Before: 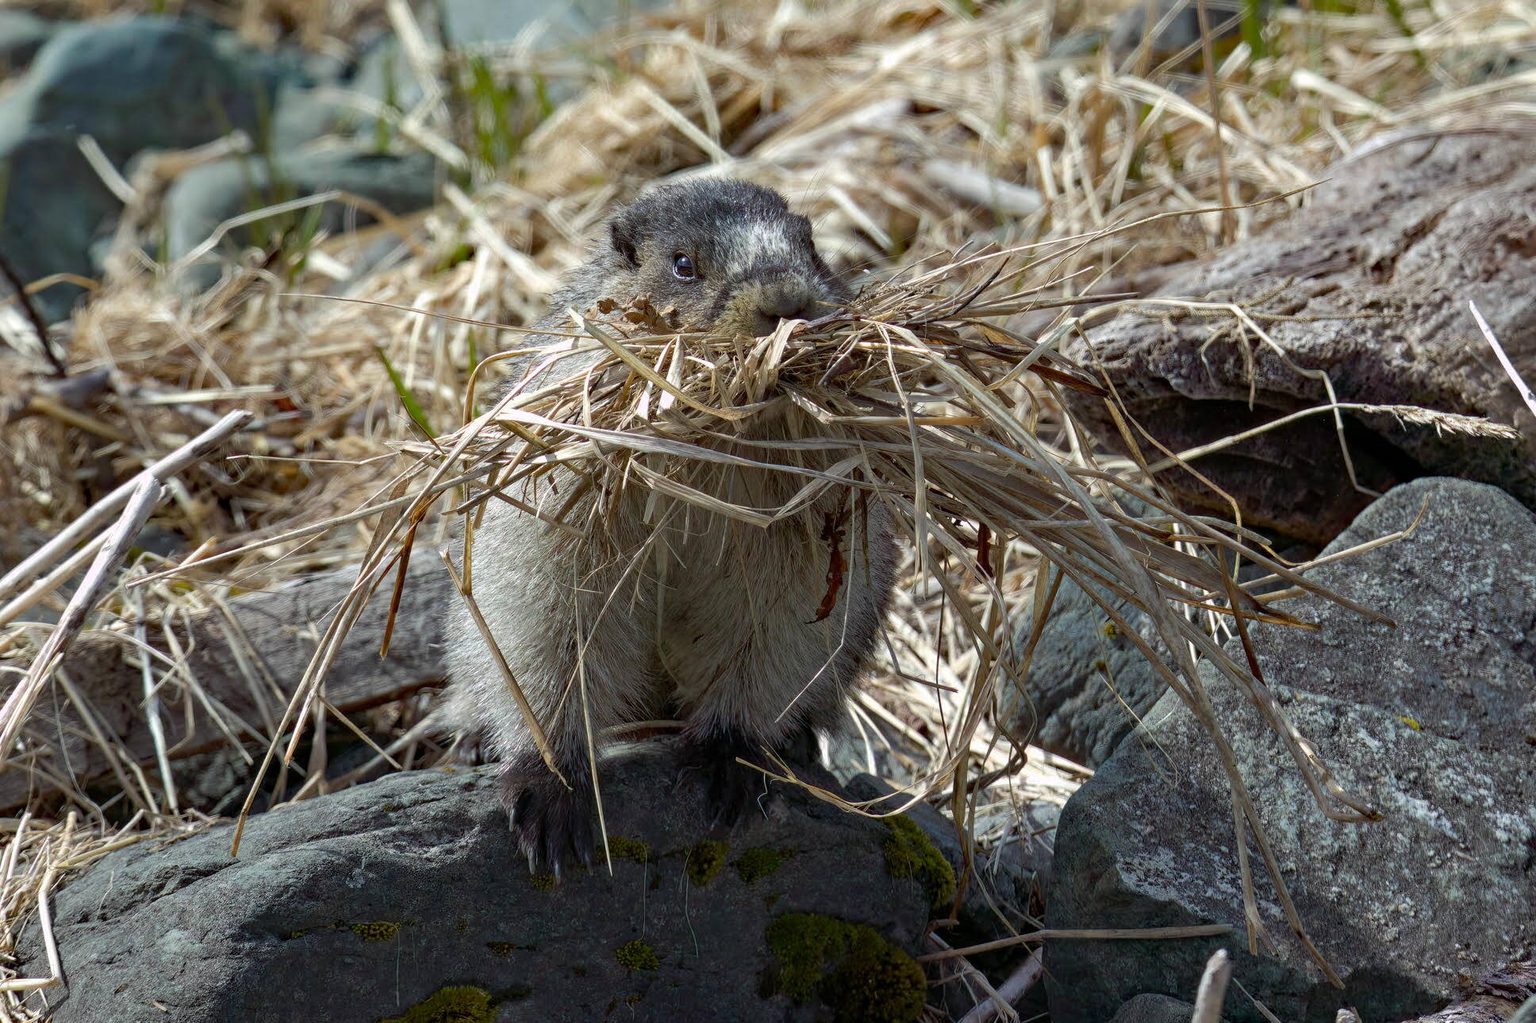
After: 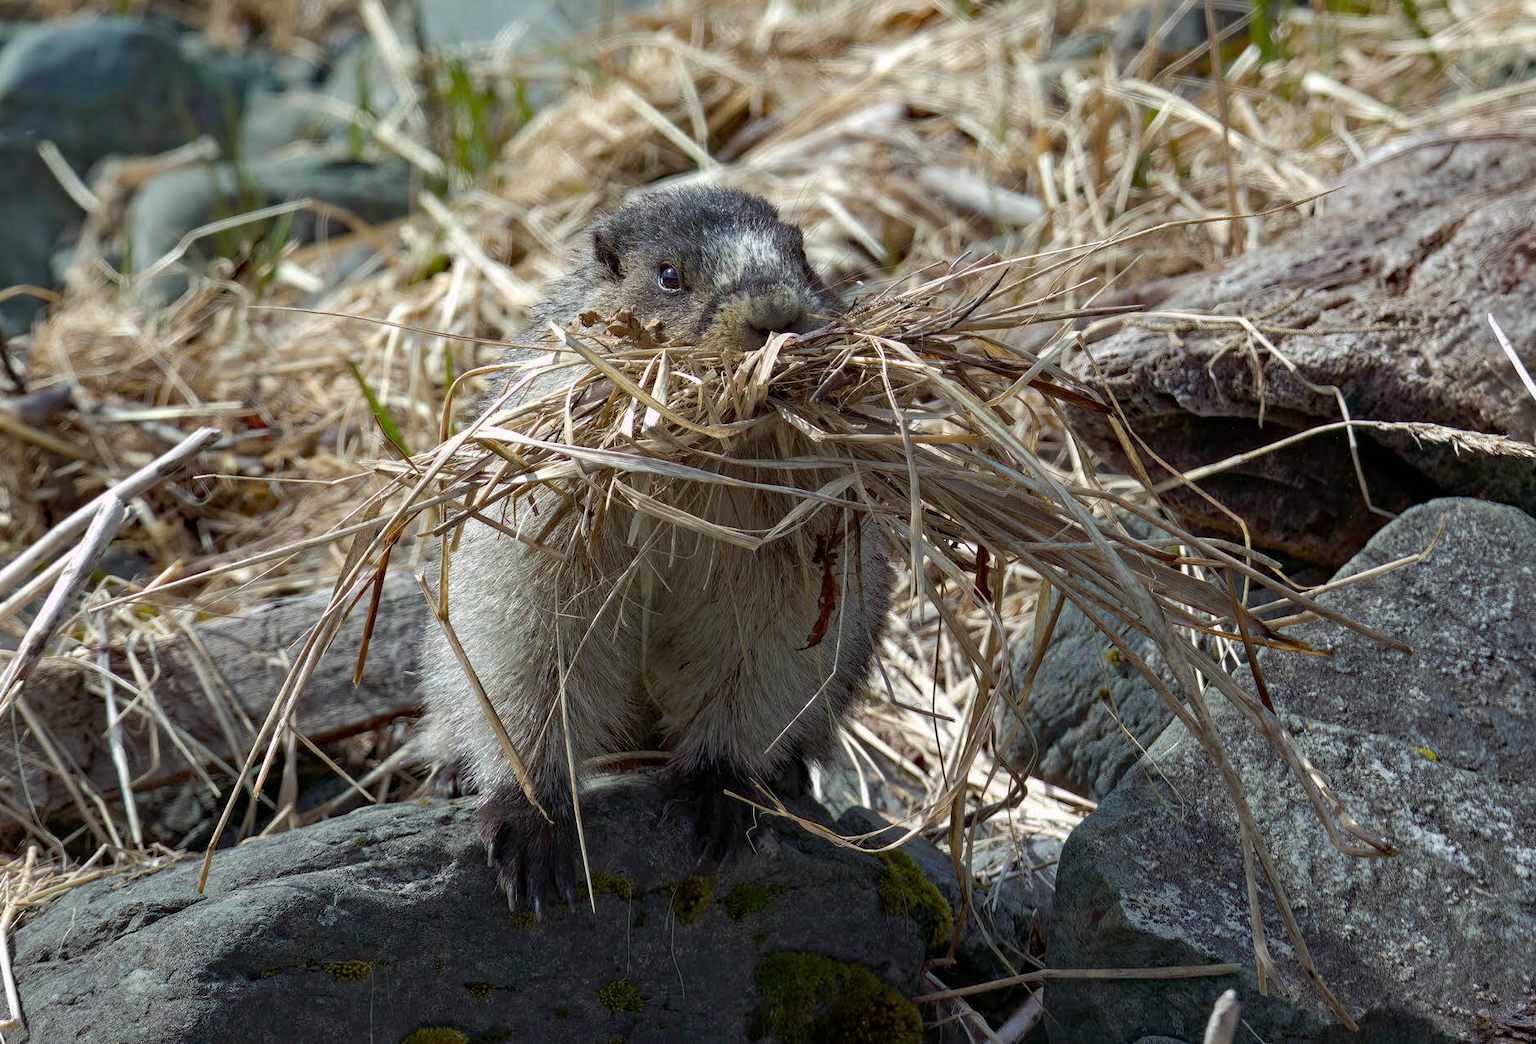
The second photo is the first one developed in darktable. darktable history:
crop and rotate: left 2.696%, right 1.309%, bottom 1.987%
